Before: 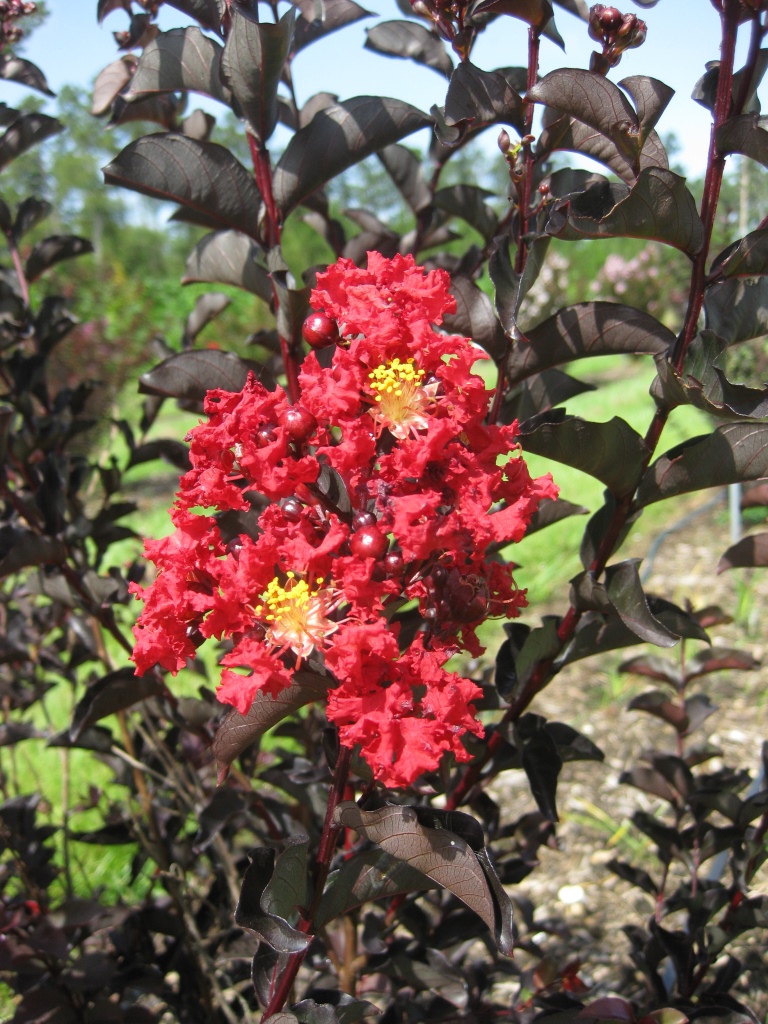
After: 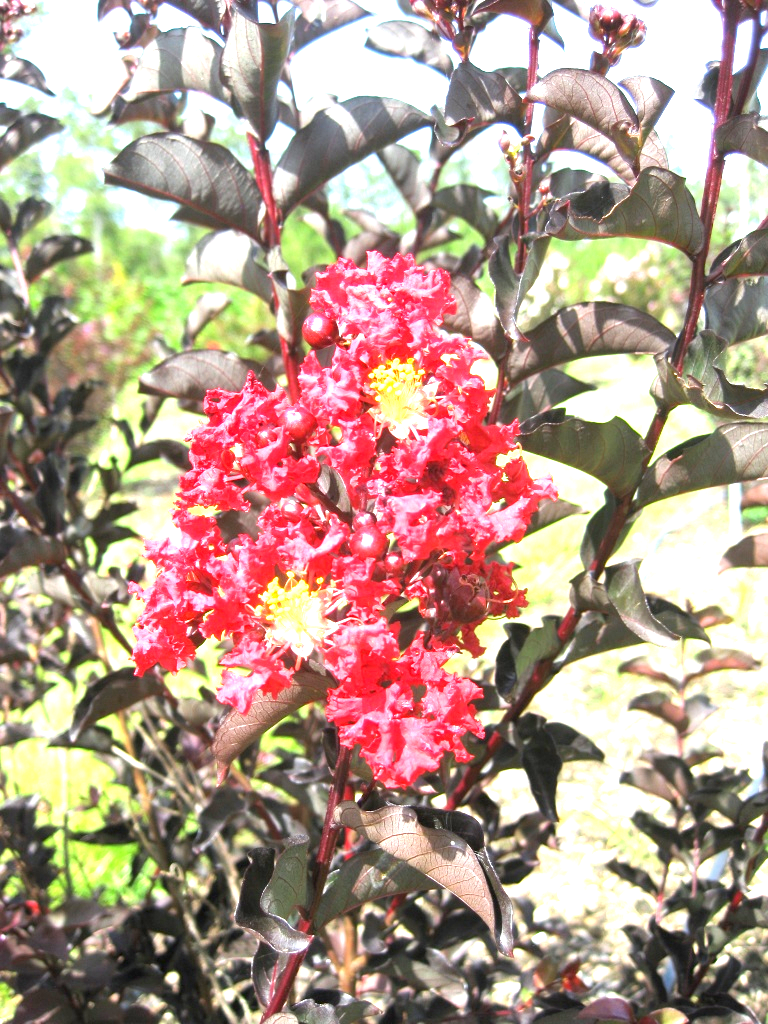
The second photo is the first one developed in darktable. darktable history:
white balance: red 0.986, blue 1.01
exposure: black level correction 0.001, exposure 2 EV, compensate highlight preservation false
